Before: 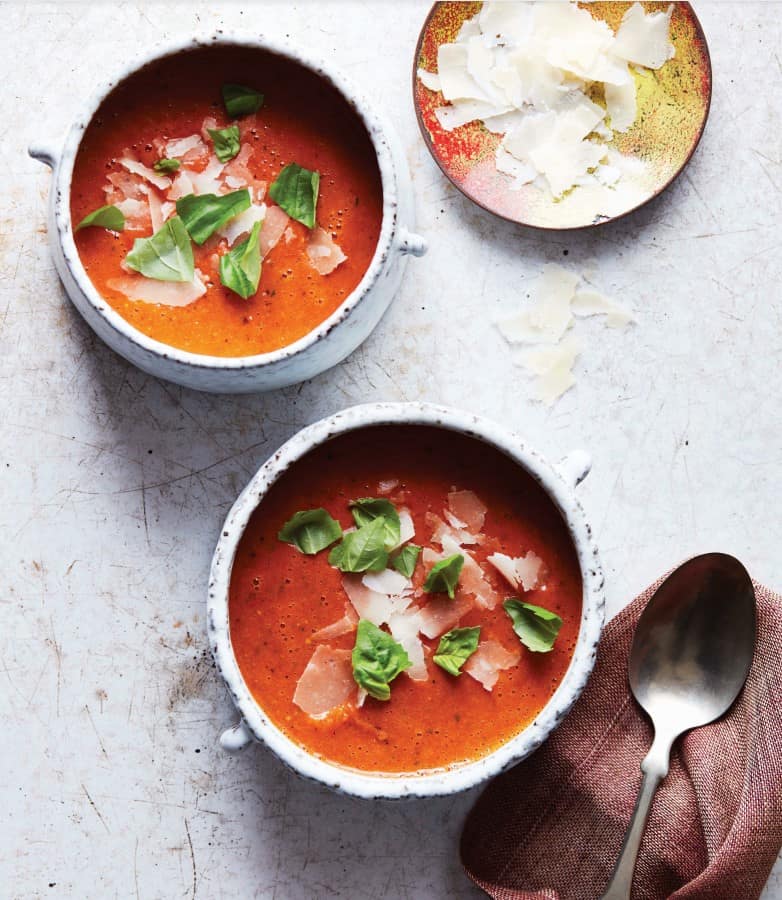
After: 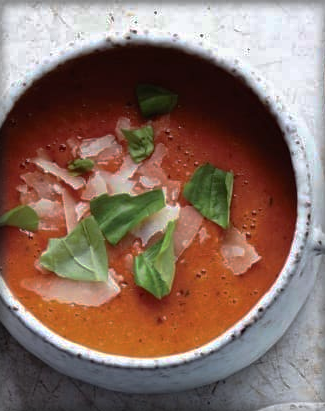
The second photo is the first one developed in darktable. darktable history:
crop and rotate: left 11.108%, top 0.092%, right 47.264%, bottom 54.196%
vignetting: fall-off start 93.73%, fall-off radius 5.97%, automatic ratio true, width/height ratio 1.331, shape 0.049
base curve: curves: ch0 [(0, 0) (0.826, 0.587) (1, 1)], preserve colors none
